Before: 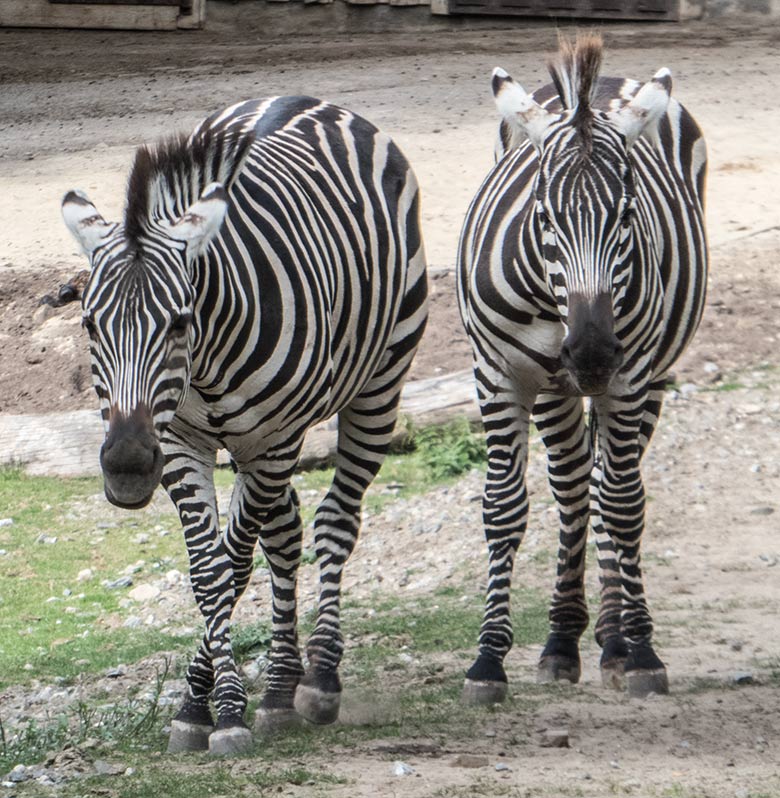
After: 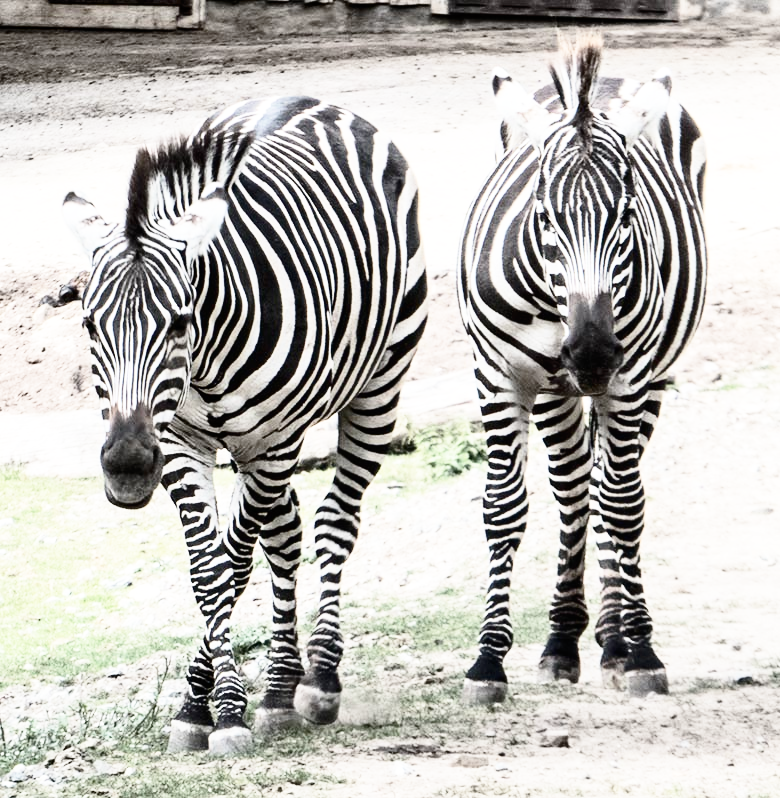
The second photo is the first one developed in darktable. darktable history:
base curve: curves: ch0 [(0, 0) (0.012, 0.01) (0.073, 0.168) (0.31, 0.711) (0.645, 0.957) (1, 1)], preserve colors none
contrast brightness saturation: contrast 0.282
color correction: highlights b* -0.03, saturation 0.566
